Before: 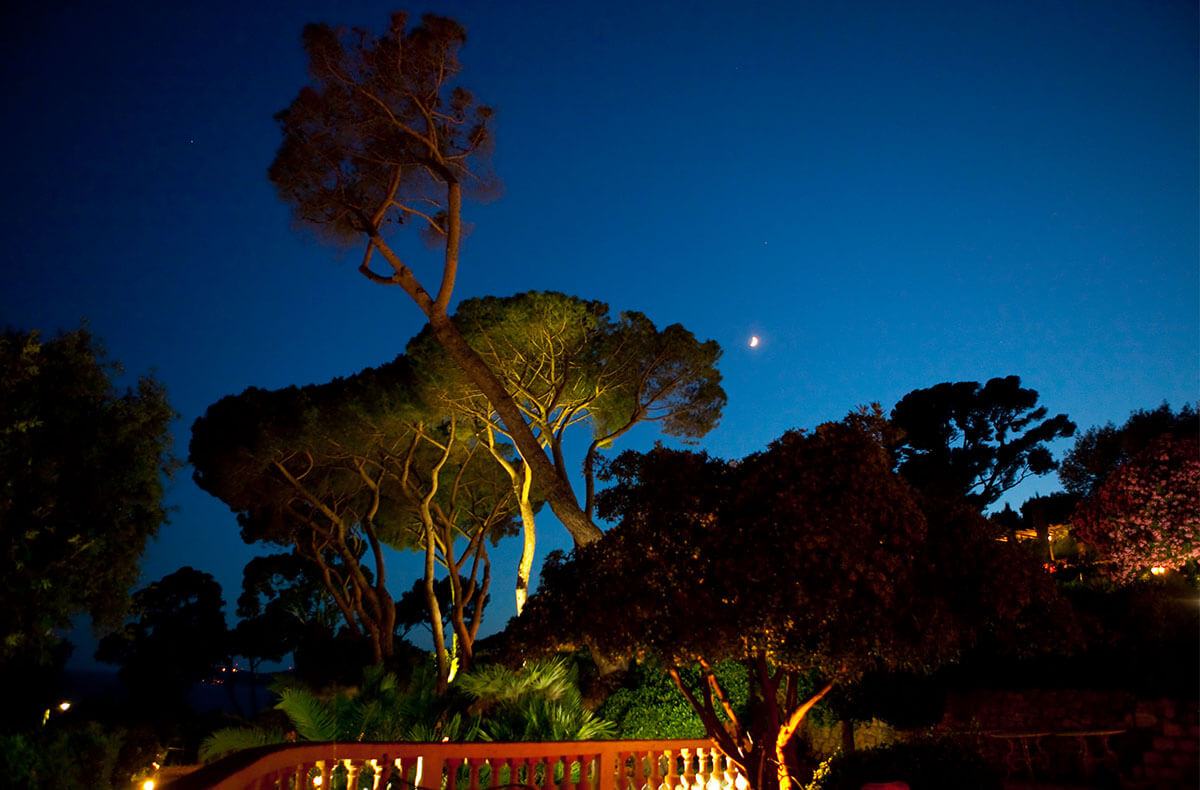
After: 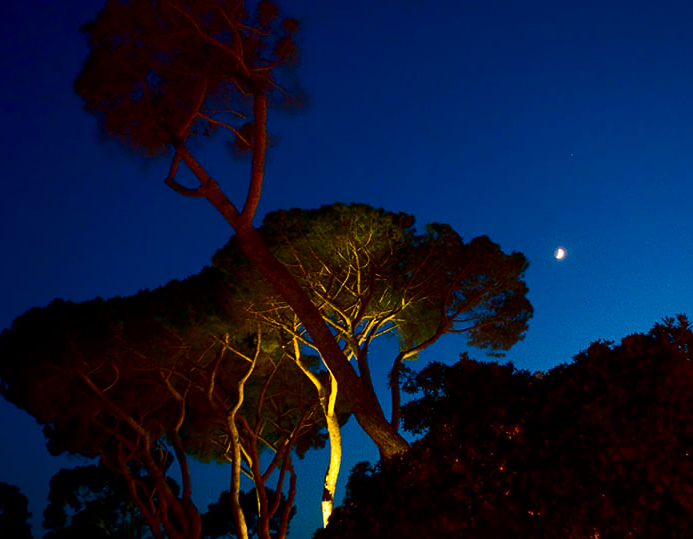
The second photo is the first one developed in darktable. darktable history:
contrast brightness saturation: contrast 0.22, brightness -0.19, saturation 0.24
crop: left 16.202%, top 11.208%, right 26.045%, bottom 20.557%
